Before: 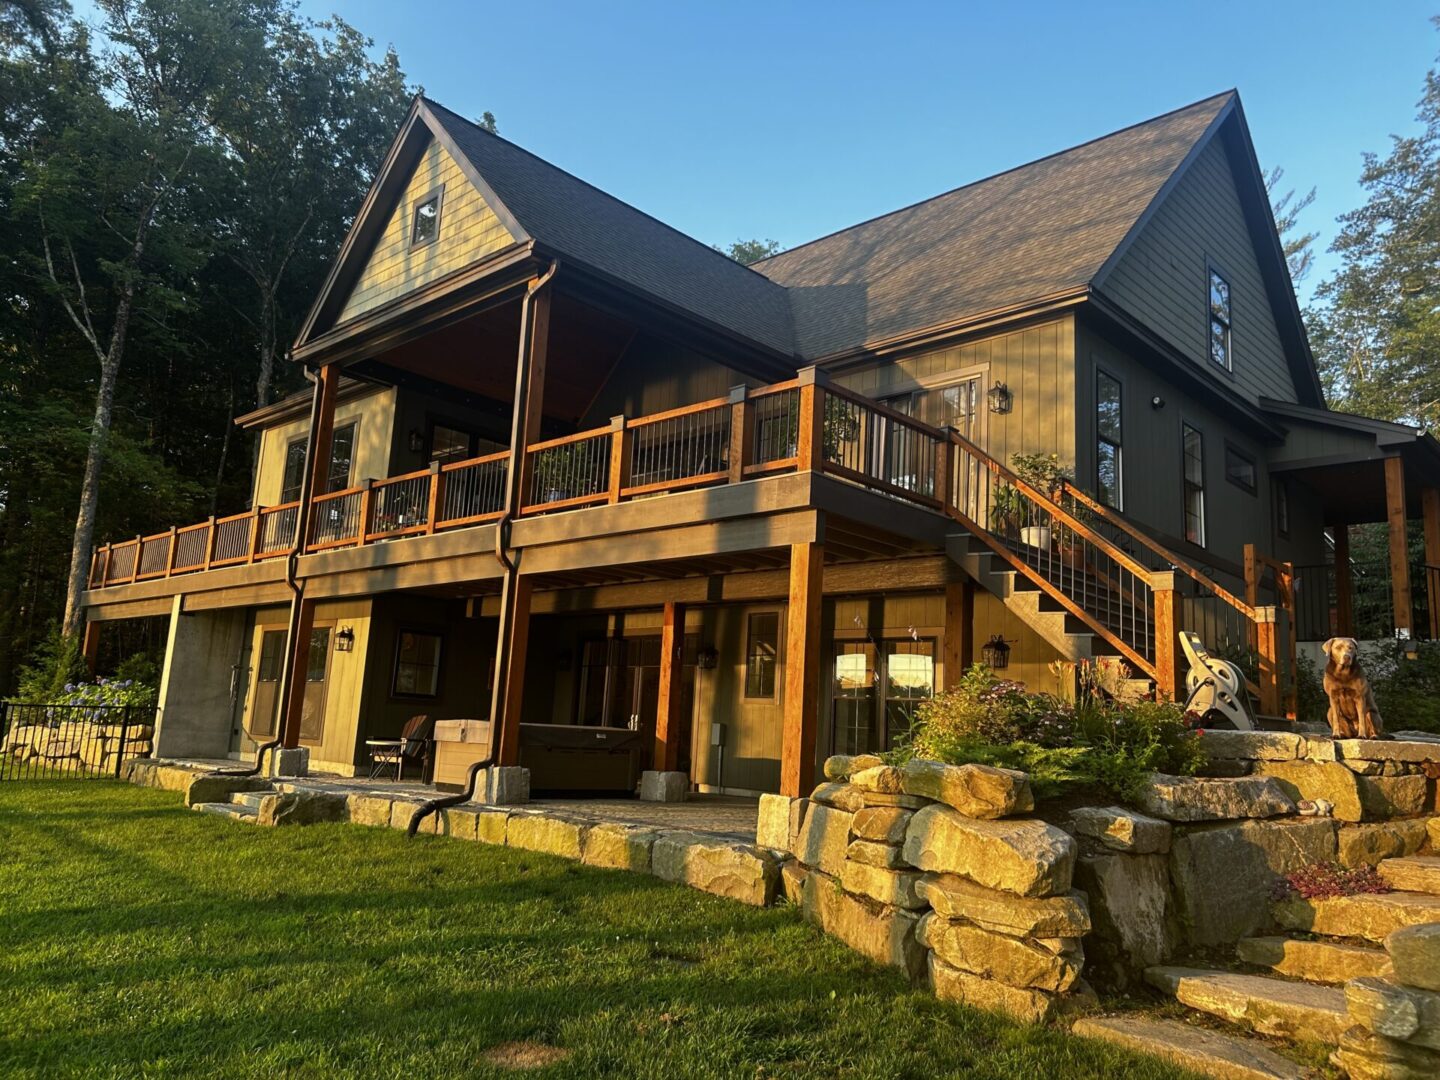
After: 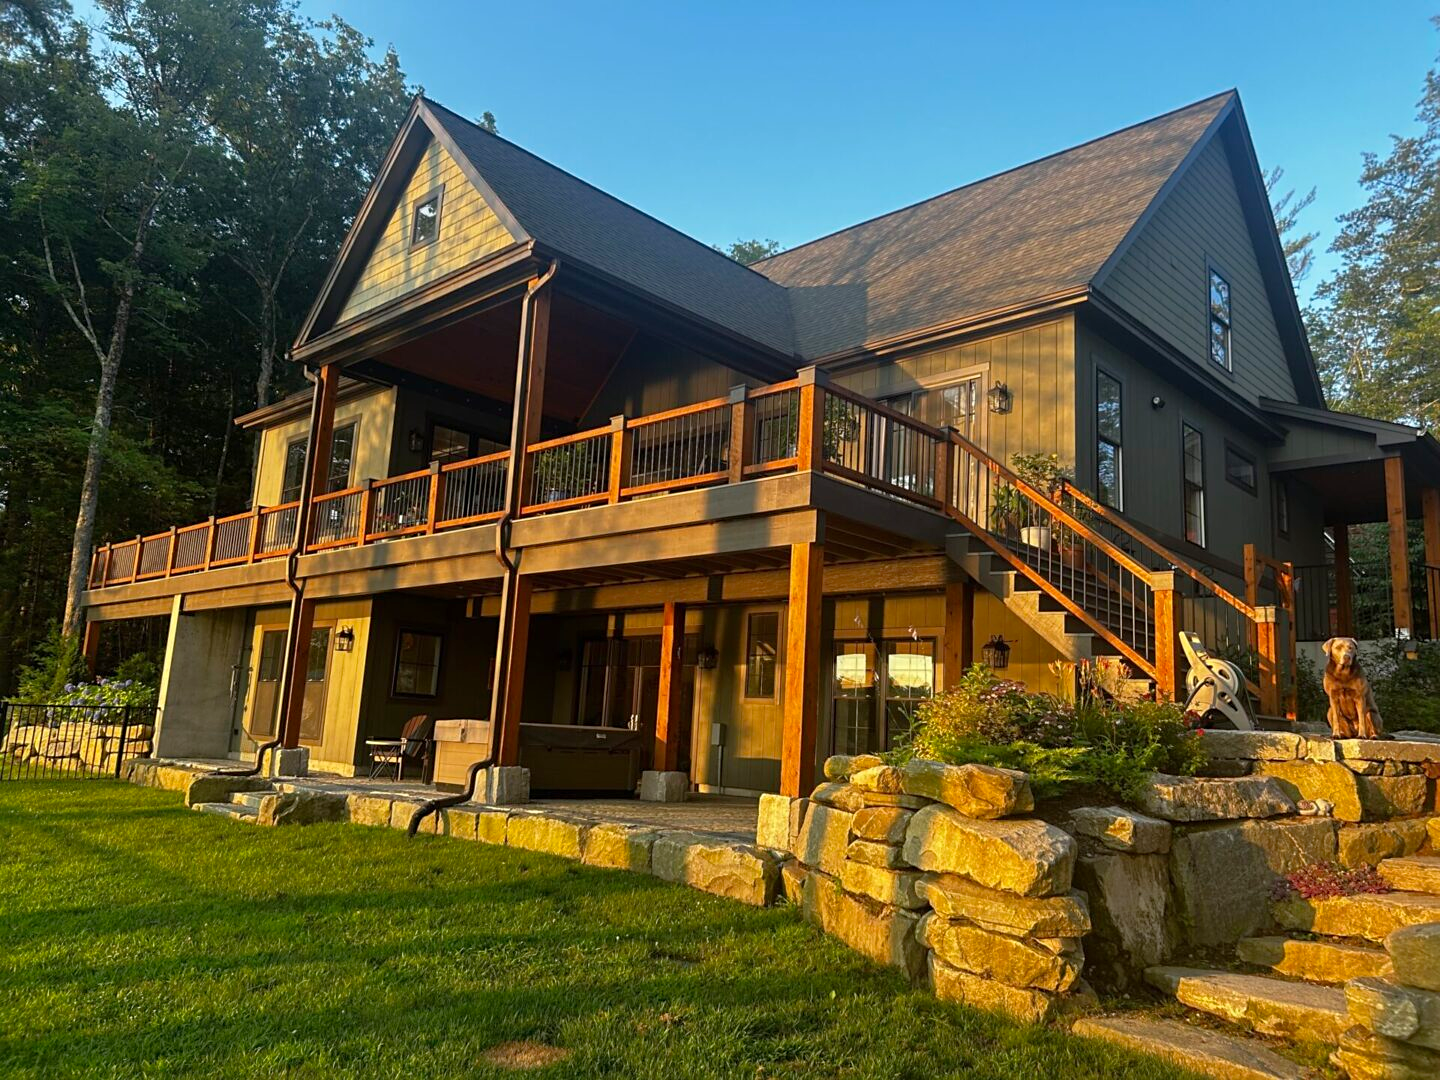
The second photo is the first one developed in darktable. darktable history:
rgb curve: curves: ch0 [(0, 0) (0.053, 0.068) (0.122, 0.128) (1, 1)]
sharpen: amount 0.2
